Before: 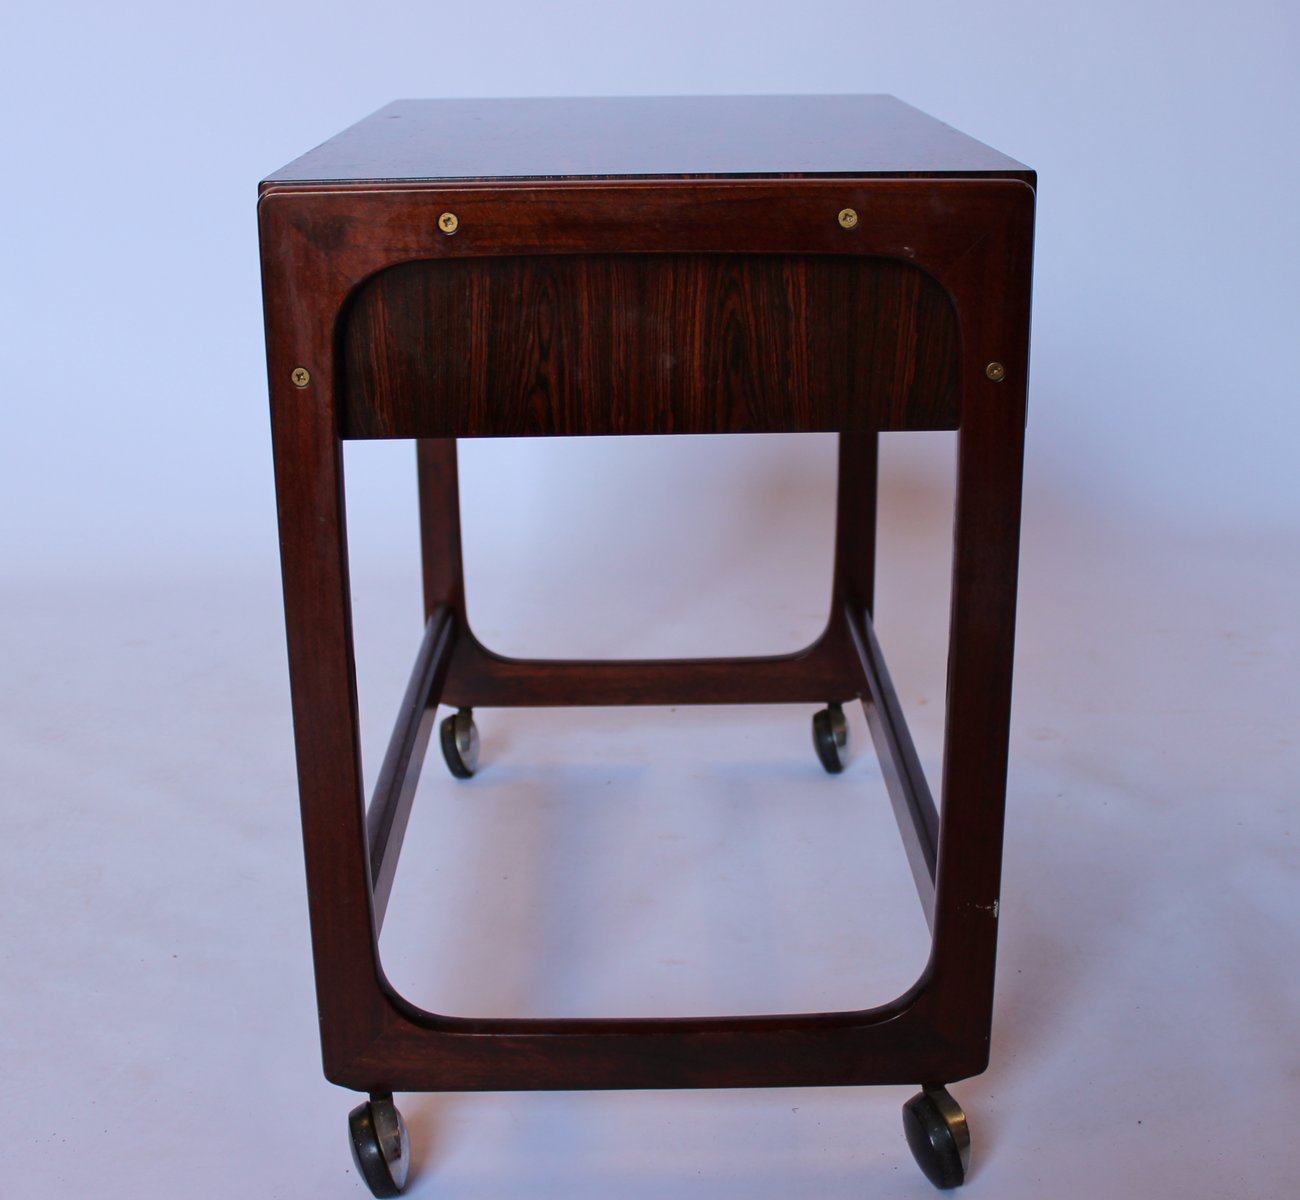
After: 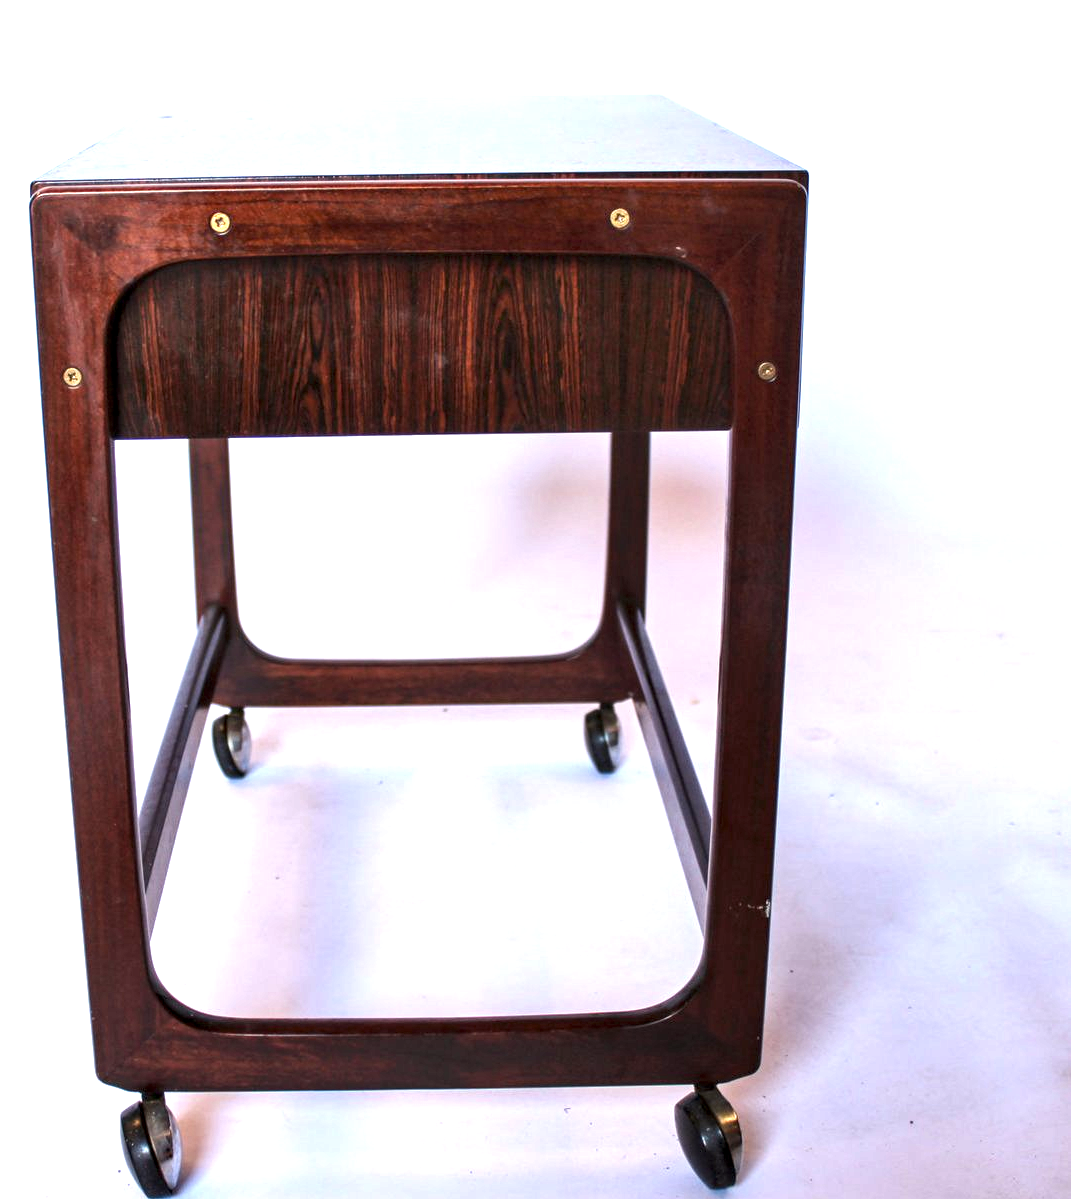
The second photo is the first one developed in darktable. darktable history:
crop: left 17.582%, bottom 0.031%
rotate and perspective: automatic cropping off
exposure: exposure 1.5 EV, compensate highlight preservation false
local contrast: highlights 60%, shadows 60%, detail 160%
